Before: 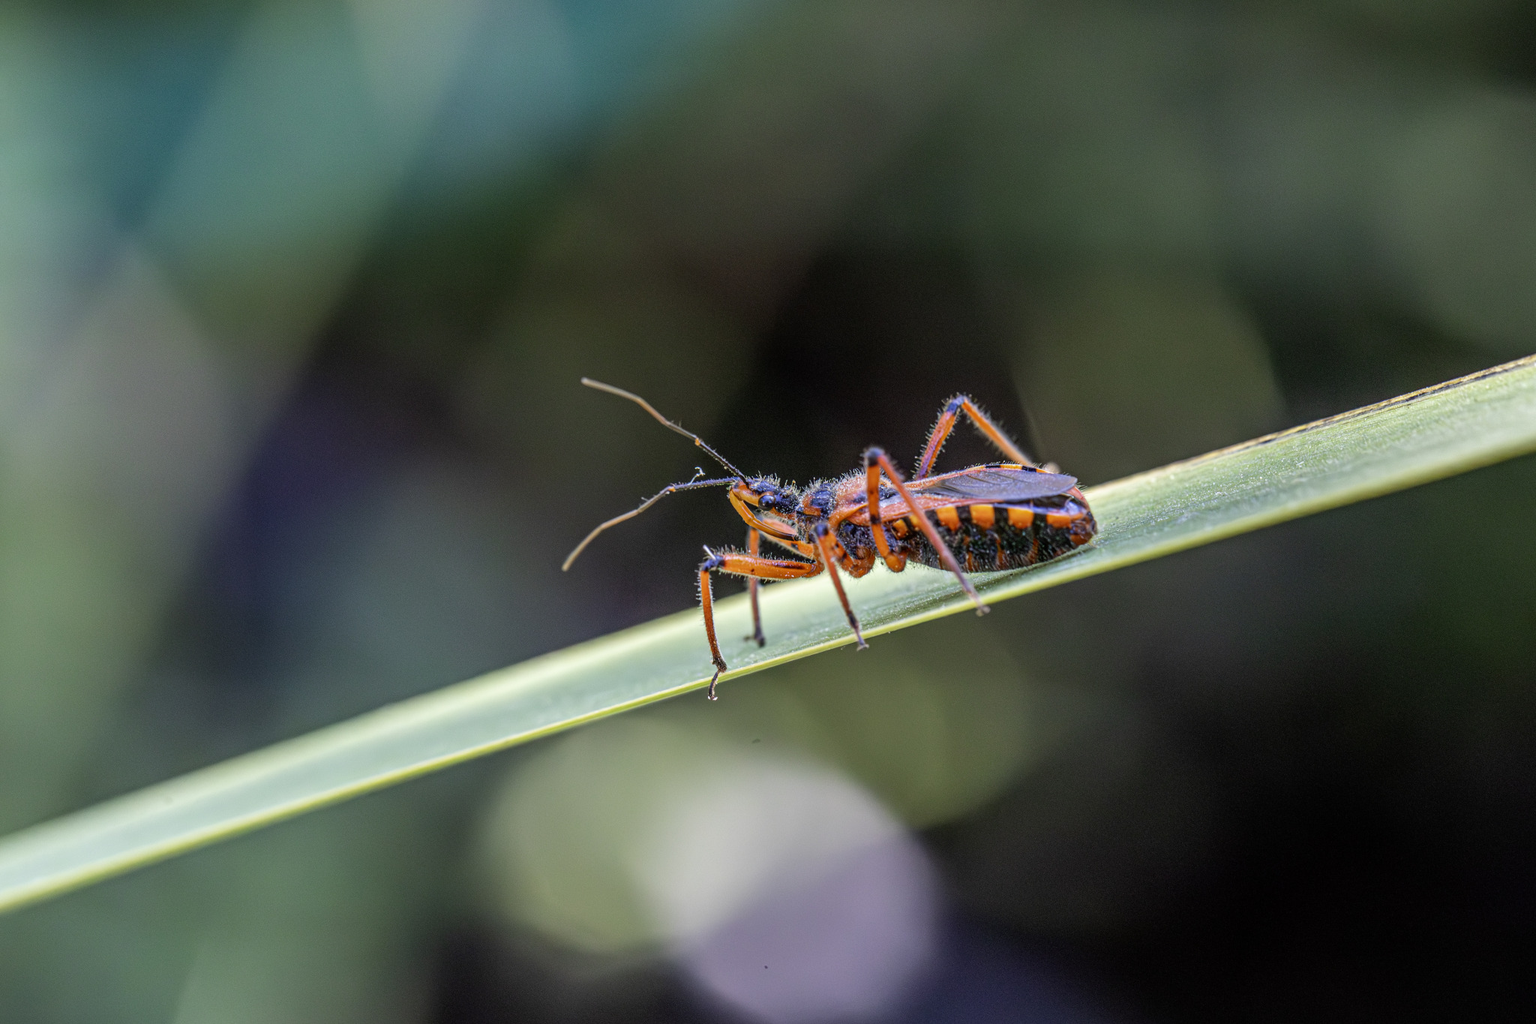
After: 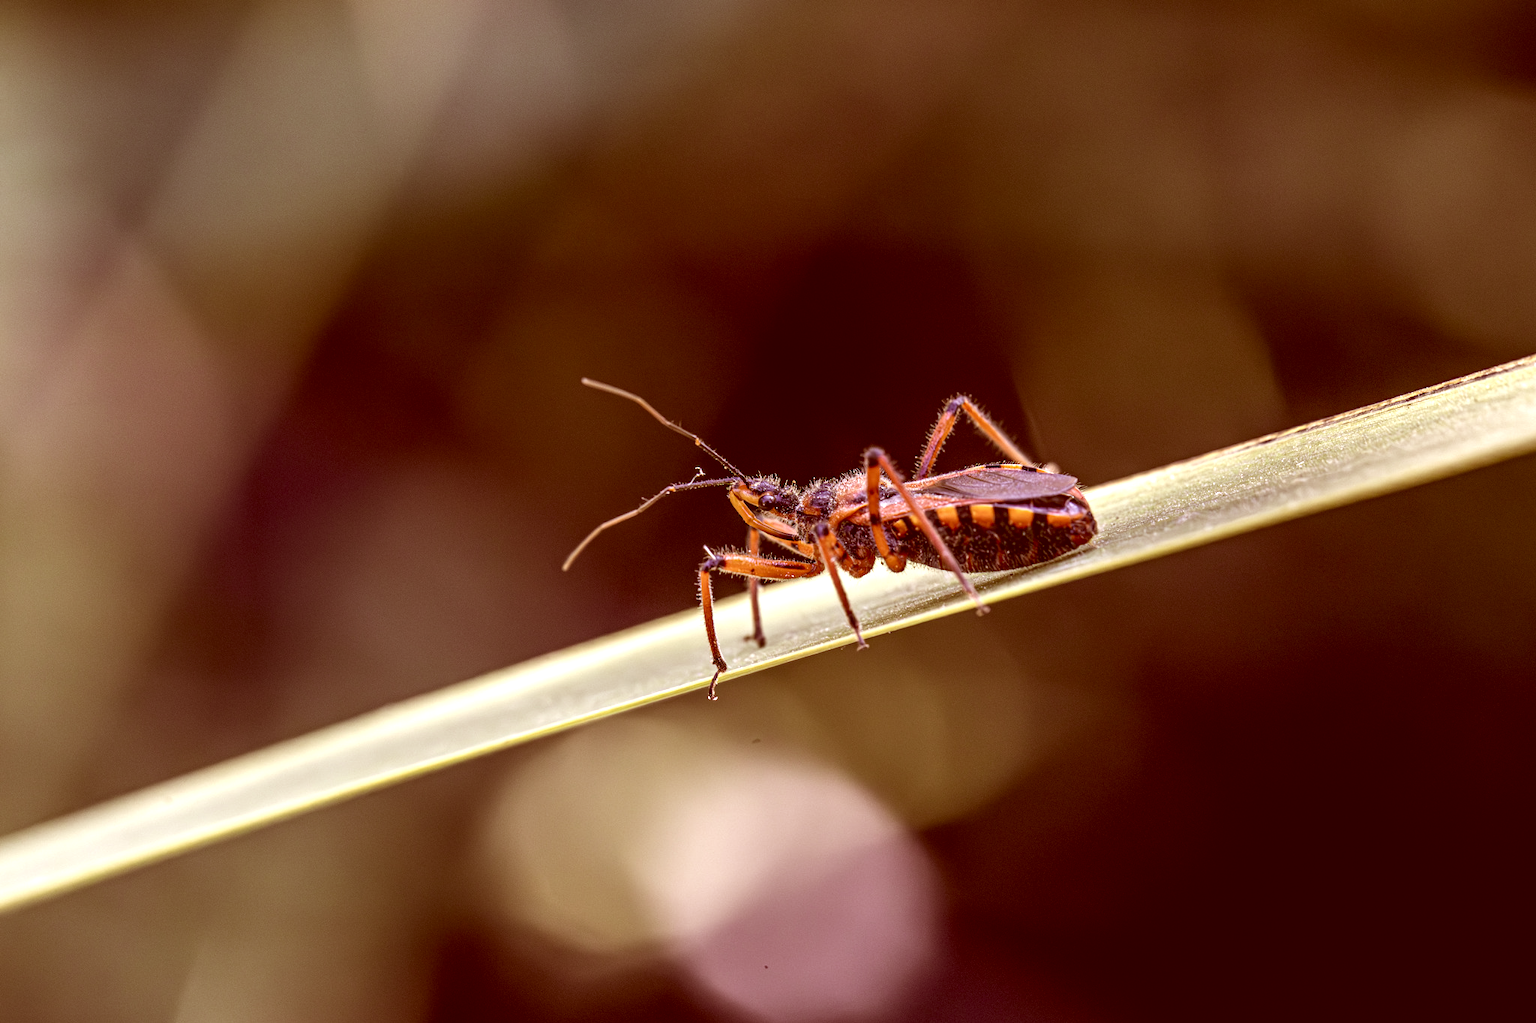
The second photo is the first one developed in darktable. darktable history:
color correction: highlights a* 9.54, highlights b* 8.86, shadows a* 39.72, shadows b* 39.96, saturation 0.773
color balance rgb: perceptual saturation grading › global saturation 0.189%, perceptual brilliance grading › global brilliance 15.592%, perceptual brilliance grading › shadows -35.478%
